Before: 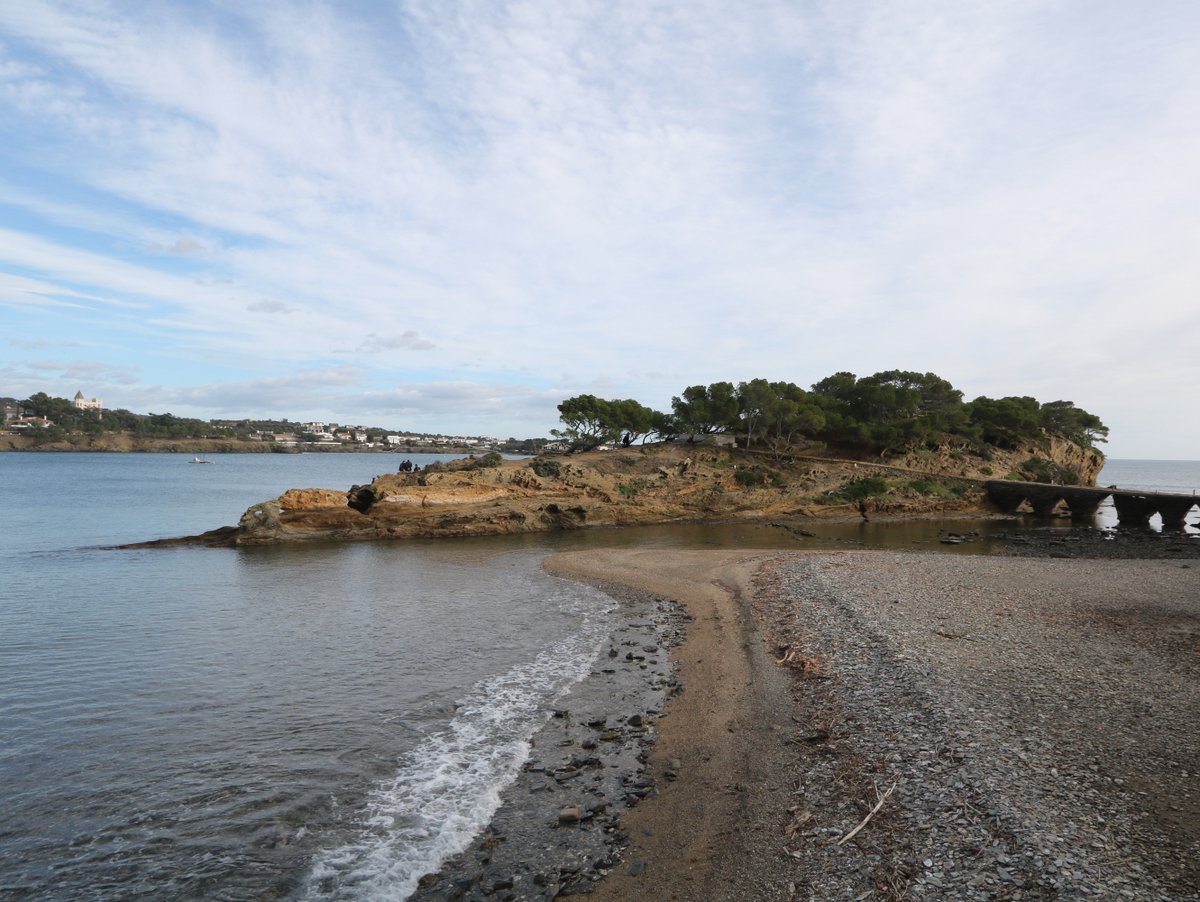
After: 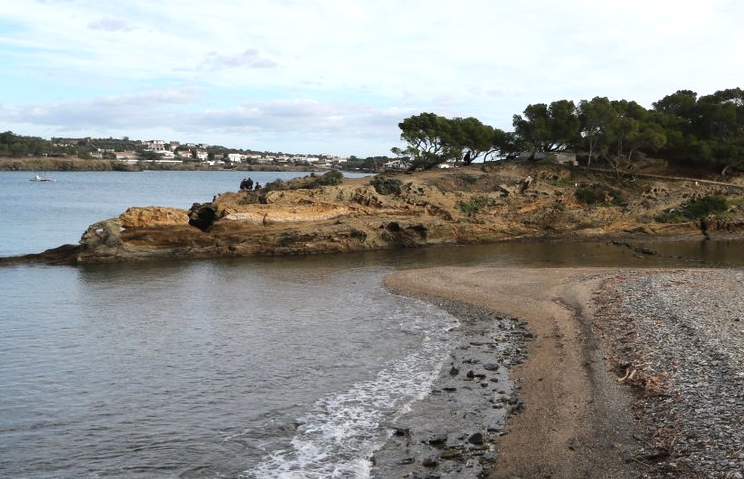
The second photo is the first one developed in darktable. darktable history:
crop: left 13.312%, top 31.28%, right 24.627%, bottom 15.582%
tone equalizer: -8 EV -0.417 EV, -7 EV -0.389 EV, -6 EV -0.333 EV, -5 EV -0.222 EV, -3 EV 0.222 EV, -2 EV 0.333 EV, -1 EV 0.389 EV, +0 EV 0.417 EV, edges refinement/feathering 500, mask exposure compensation -1.57 EV, preserve details no
